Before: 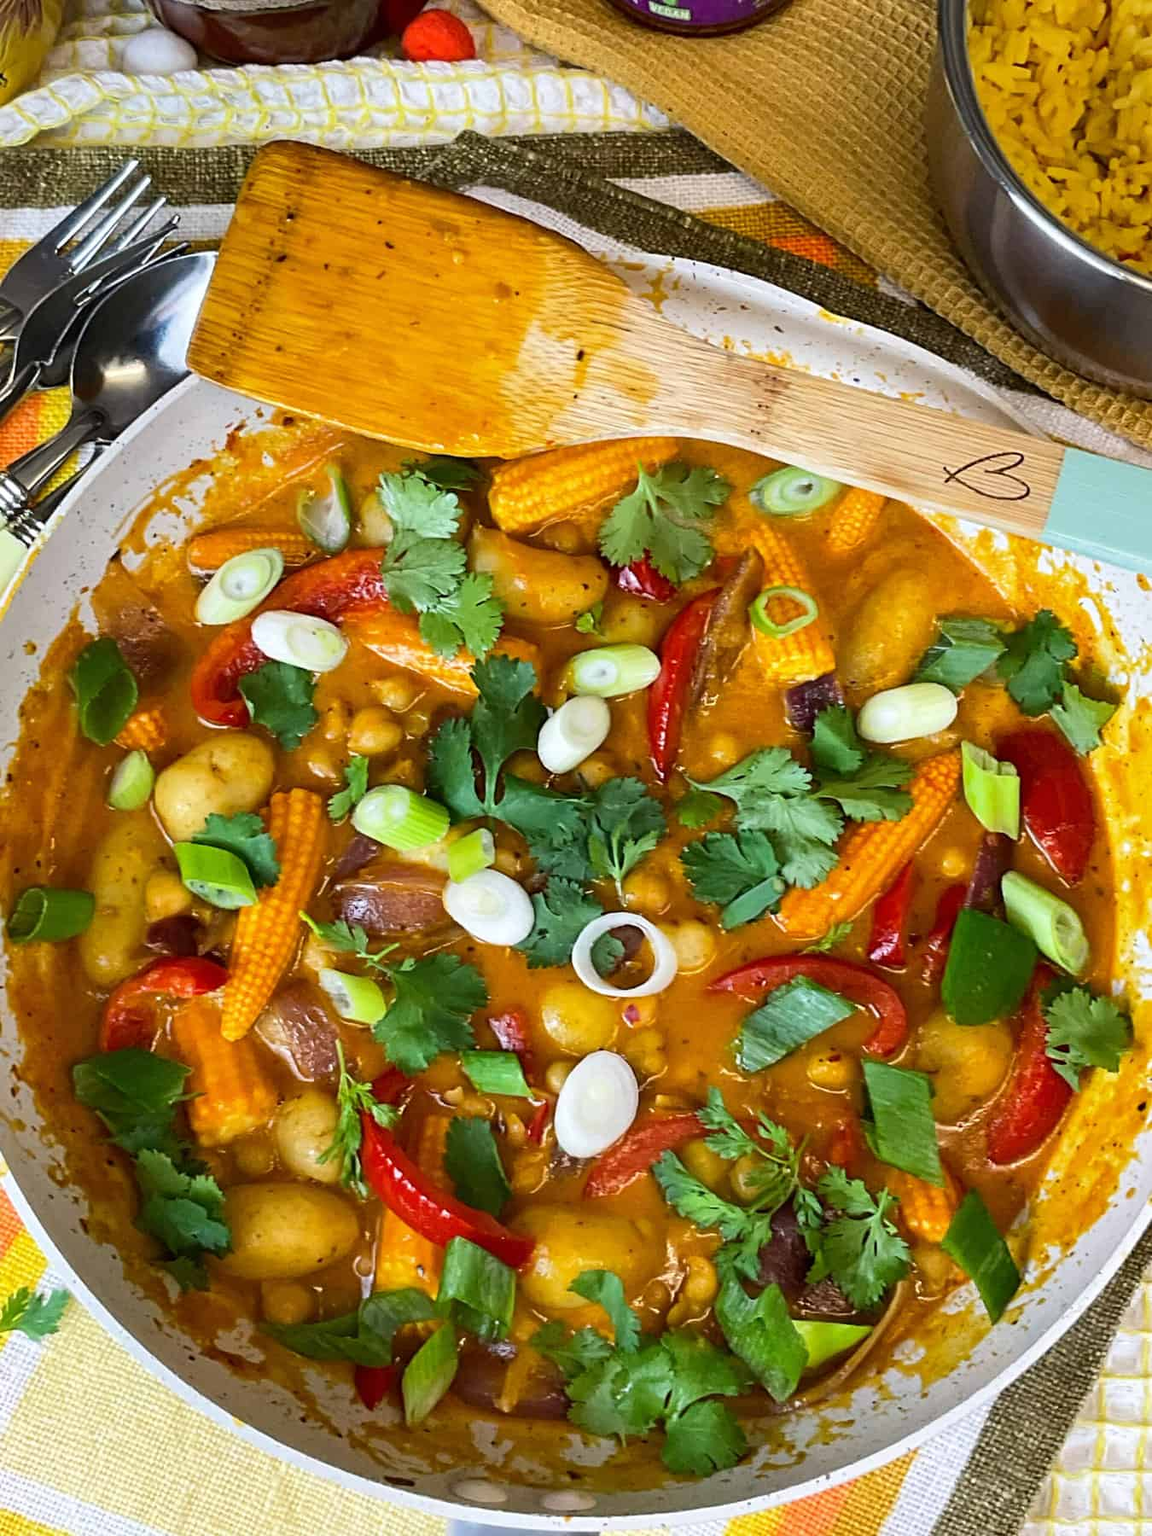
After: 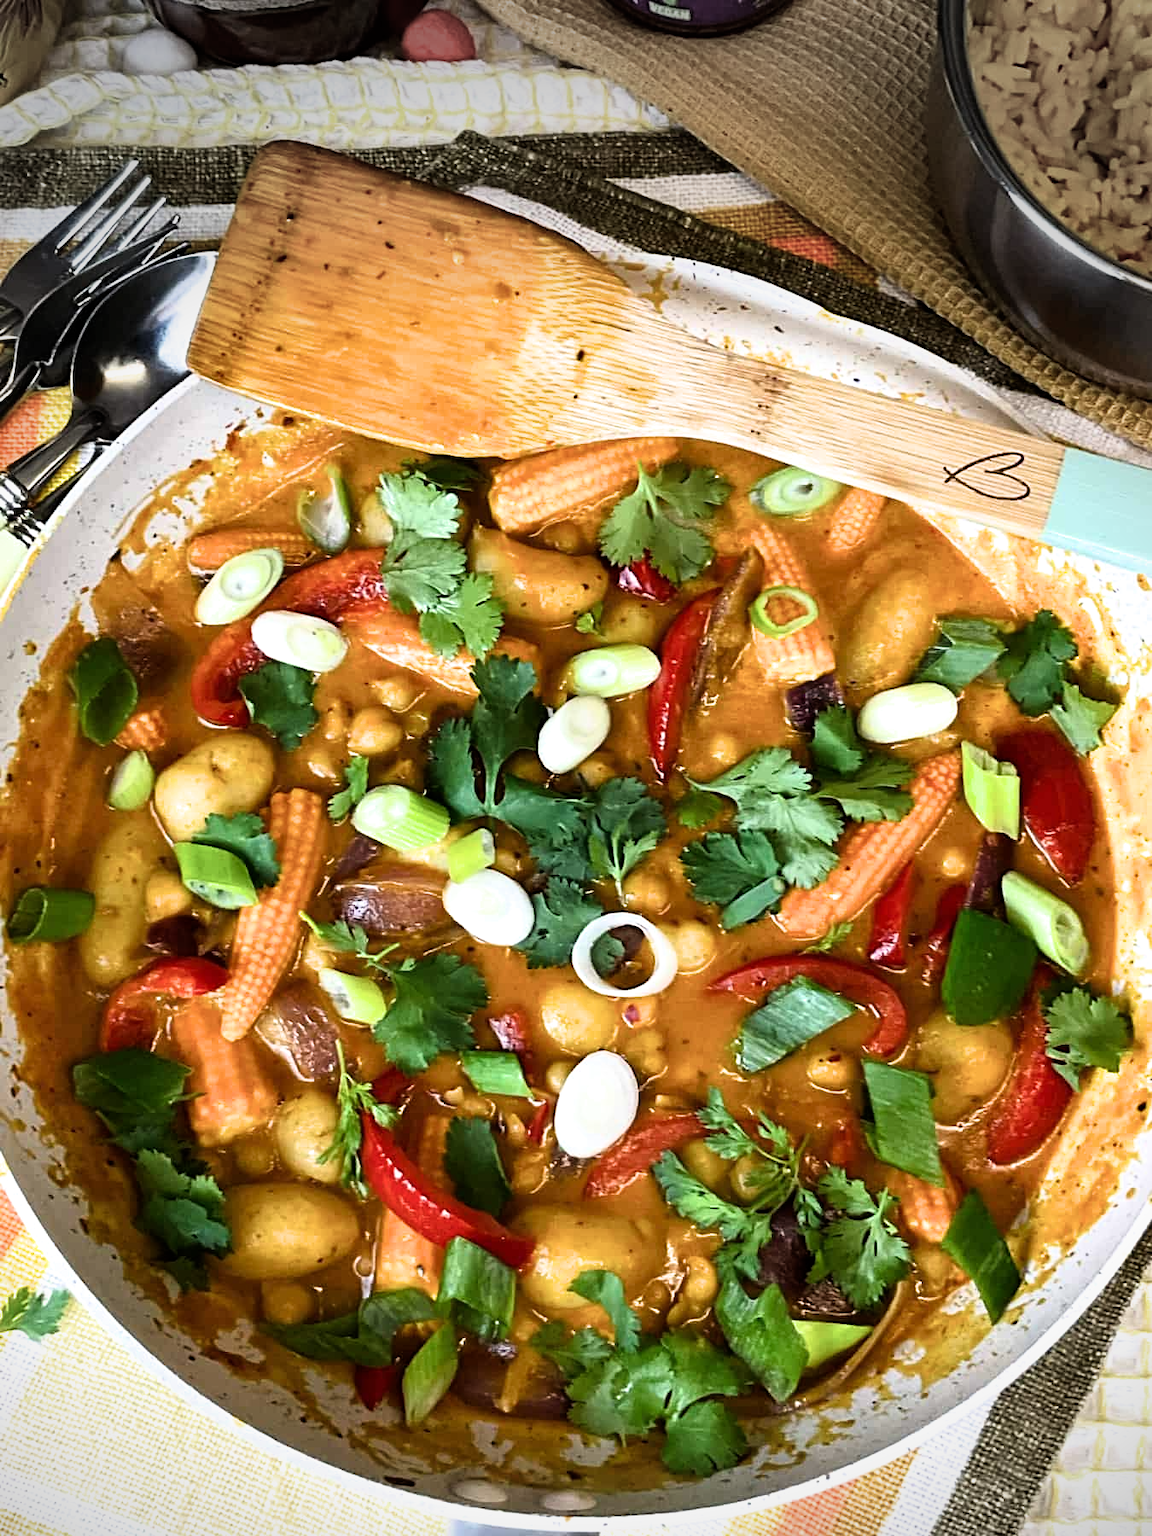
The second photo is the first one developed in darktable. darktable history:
vignetting: fall-off start 88.74%, fall-off radius 44.12%, center (-0.035, 0.151), width/height ratio 1.158
filmic rgb: black relative exposure -8.03 EV, white relative exposure 2.19 EV, hardness 7.01
